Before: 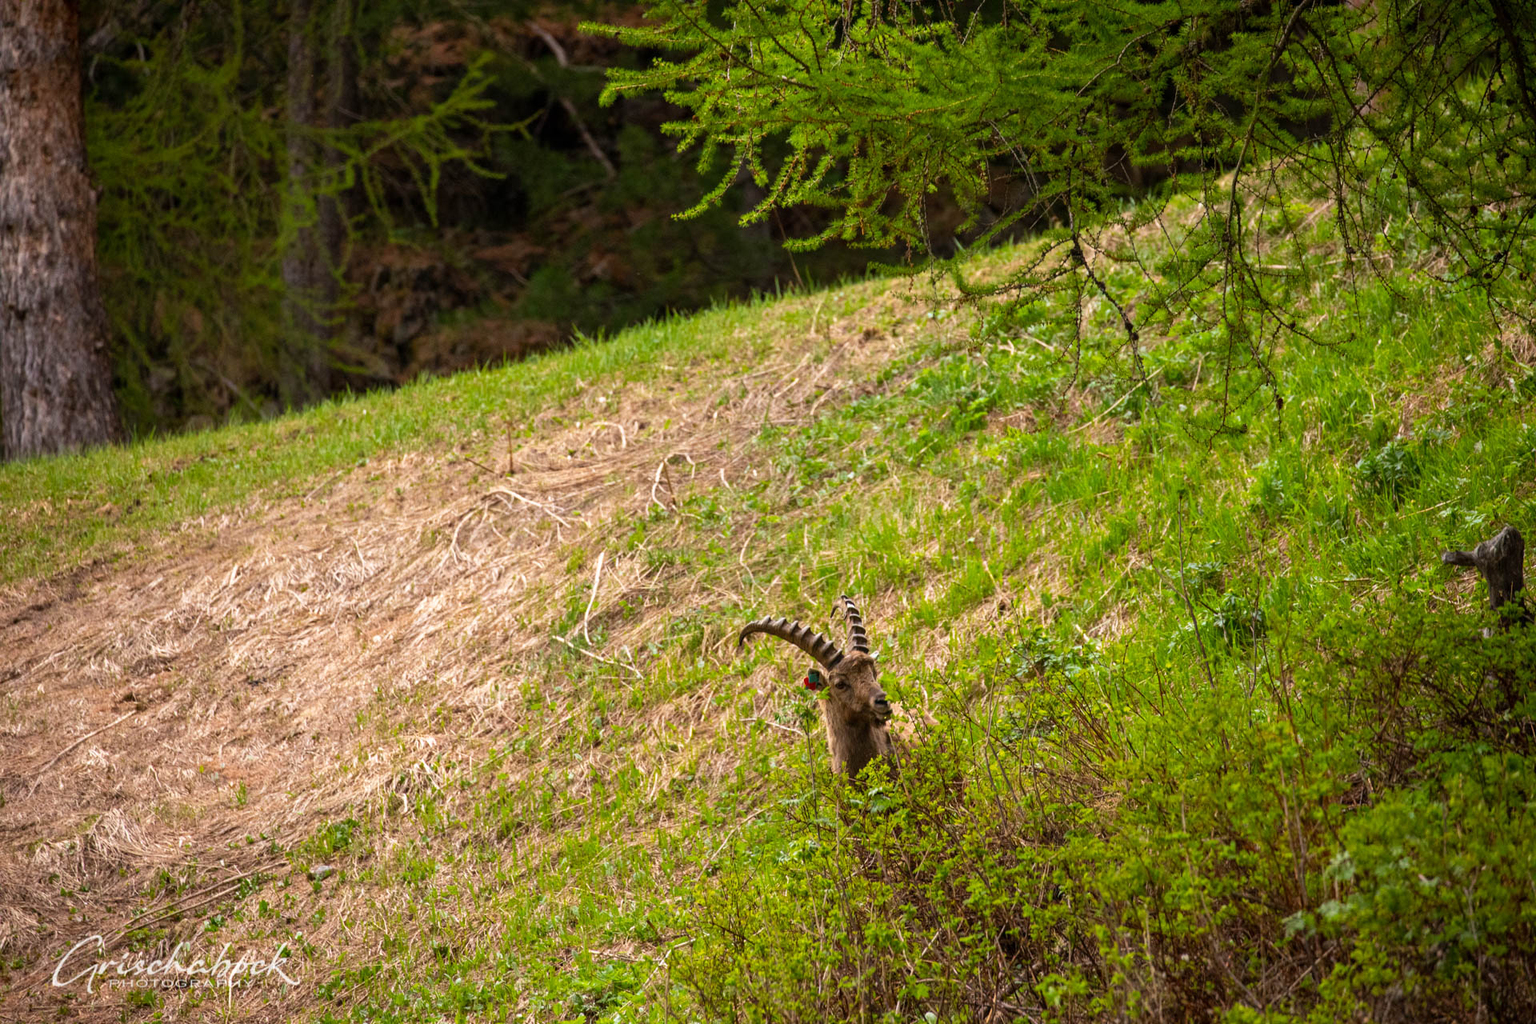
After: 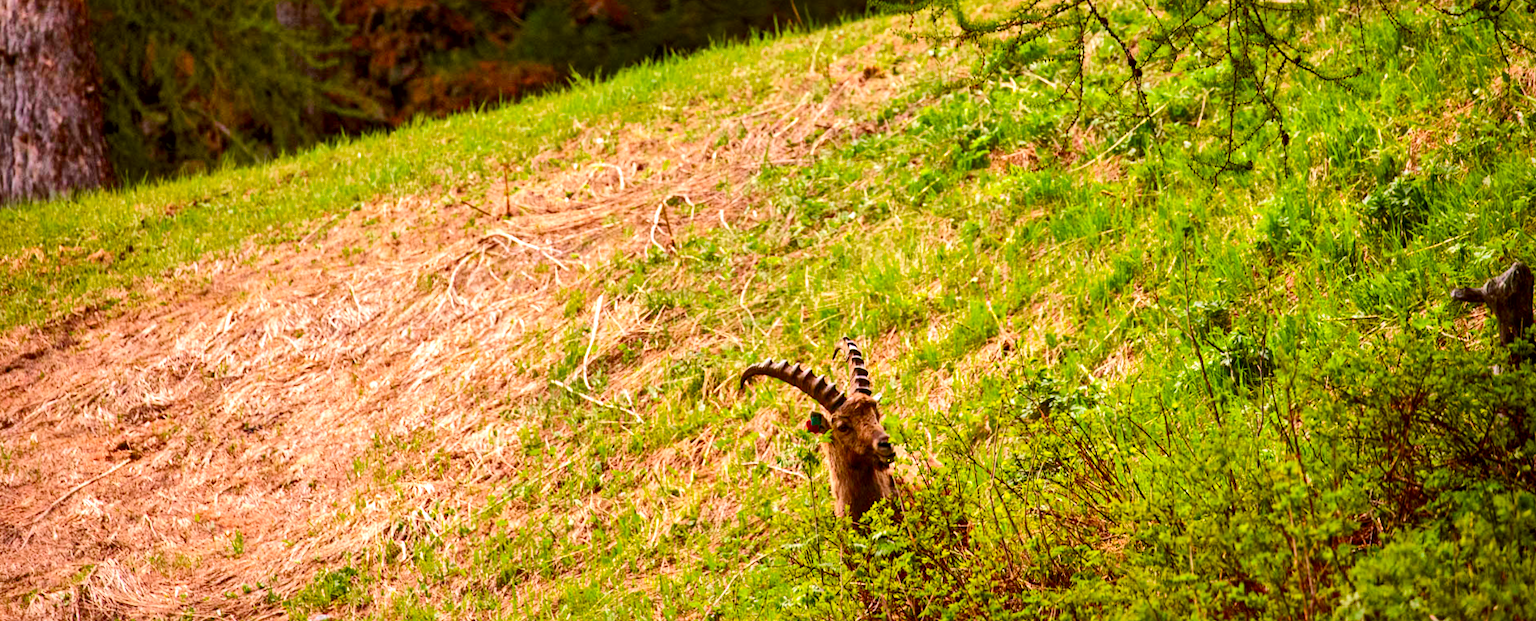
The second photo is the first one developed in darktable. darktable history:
tone curve: curves: ch0 [(0, 0) (0.239, 0.248) (0.508, 0.606) (0.828, 0.878) (1, 1)]; ch1 [(0, 0) (0.401, 0.42) (0.442, 0.47) (0.492, 0.498) (0.511, 0.516) (0.555, 0.586) (0.681, 0.739) (1, 1)]; ch2 [(0, 0) (0.411, 0.433) (0.5, 0.504) (0.545, 0.574) (1, 1)], color space Lab, independent channels, preserve colors none
rotate and perspective: rotation -0.45°, automatic cropping original format, crop left 0.008, crop right 0.992, crop top 0.012, crop bottom 0.988
local contrast: mode bilateral grid, contrast 25, coarseness 60, detail 151%, midtone range 0.2
crop and rotate: top 25.357%, bottom 13.942%
color balance rgb: perceptual saturation grading › global saturation 20%, perceptual saturation grading › highlights -25%, perceptual saturation grading › shadows 50%
white balance: red 1.009, blue 1.027
contrast brightness saturation: saturation 0.18
